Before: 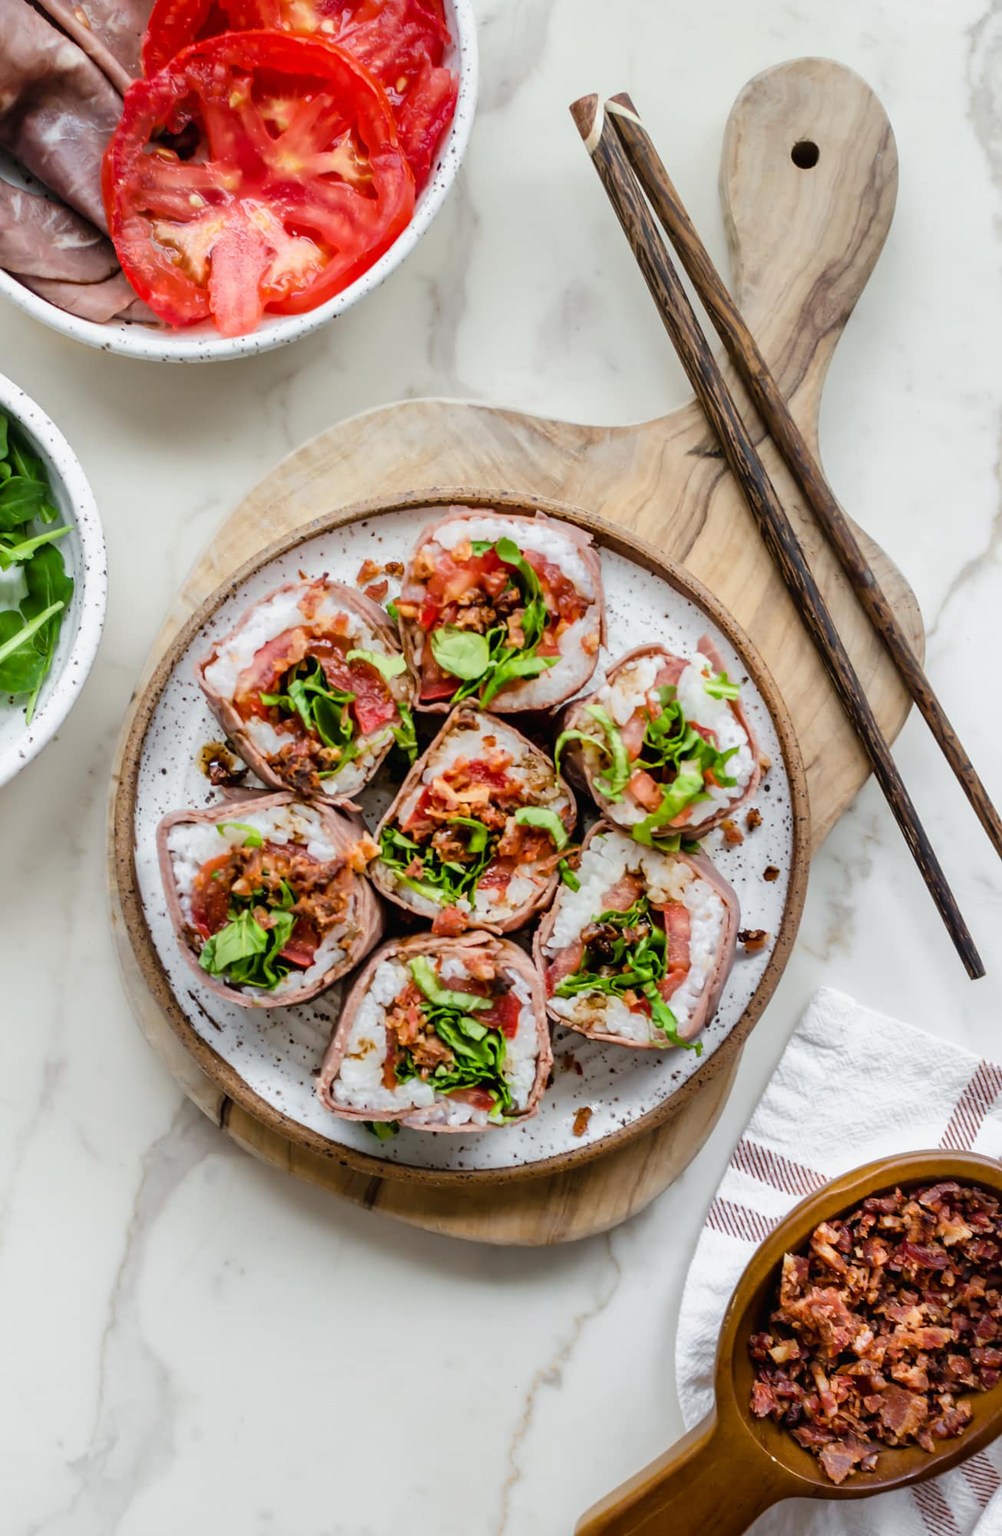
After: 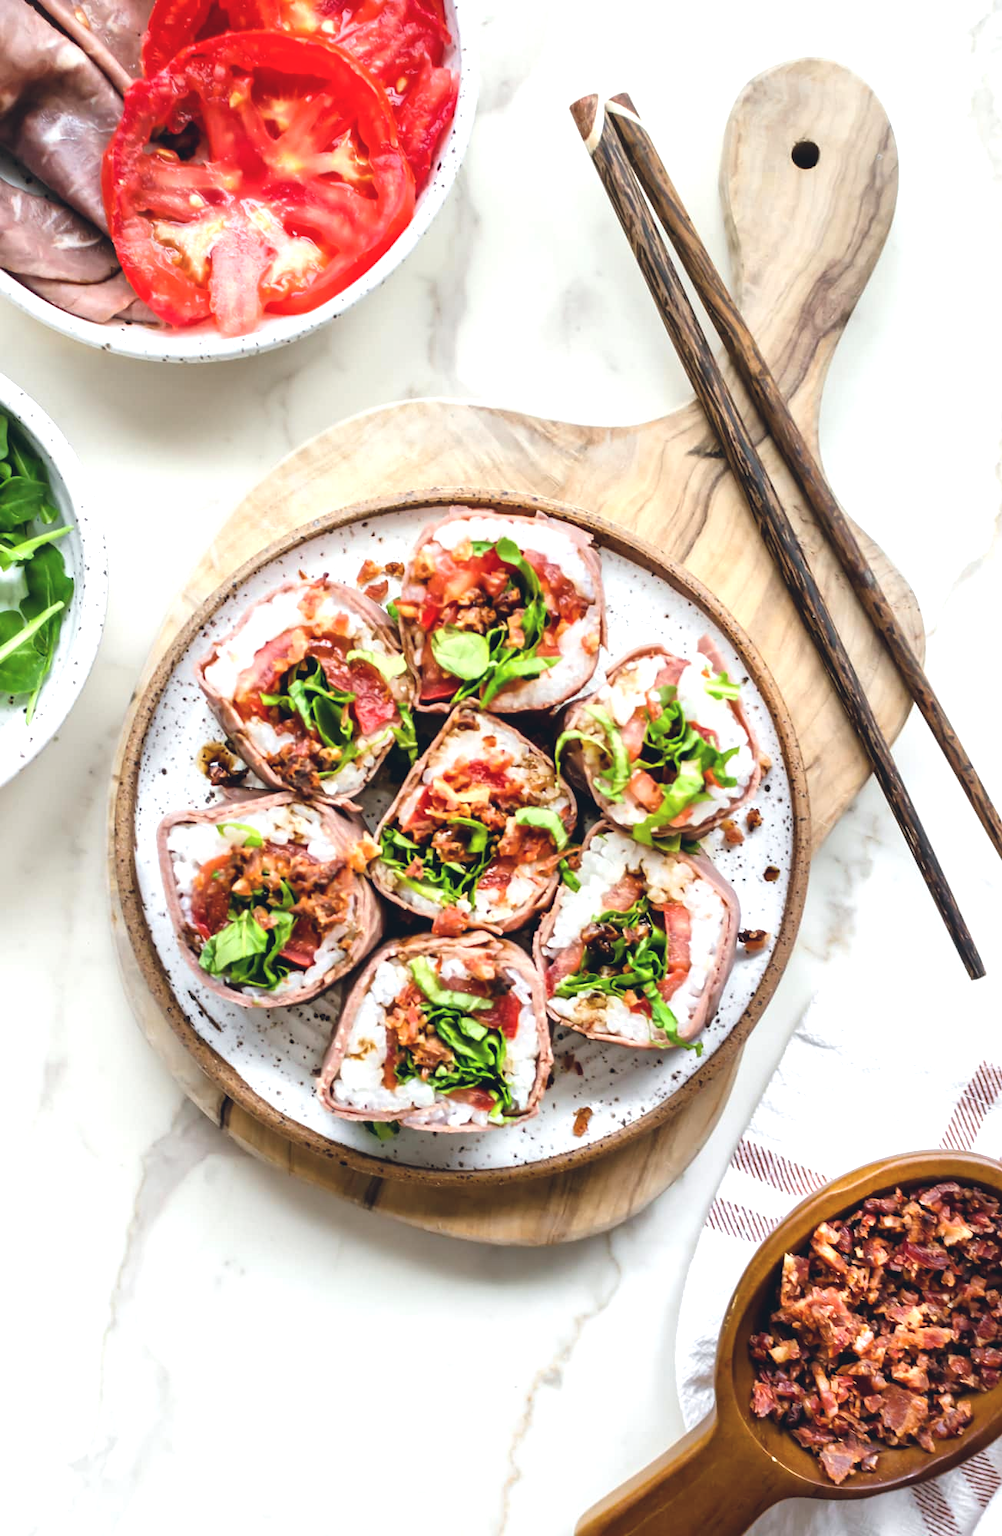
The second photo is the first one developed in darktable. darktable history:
color balance rgb: shadows lift › chroma 3.88%, shadows lift › hue 88.52°, power › hue 214.65°, global offset › chroma 0.1%, global offset › hue 252.4°, contrast 4.45%
exposure: black level correction -0.005, exposure 0.622 EV, compensate highlight preservation false
